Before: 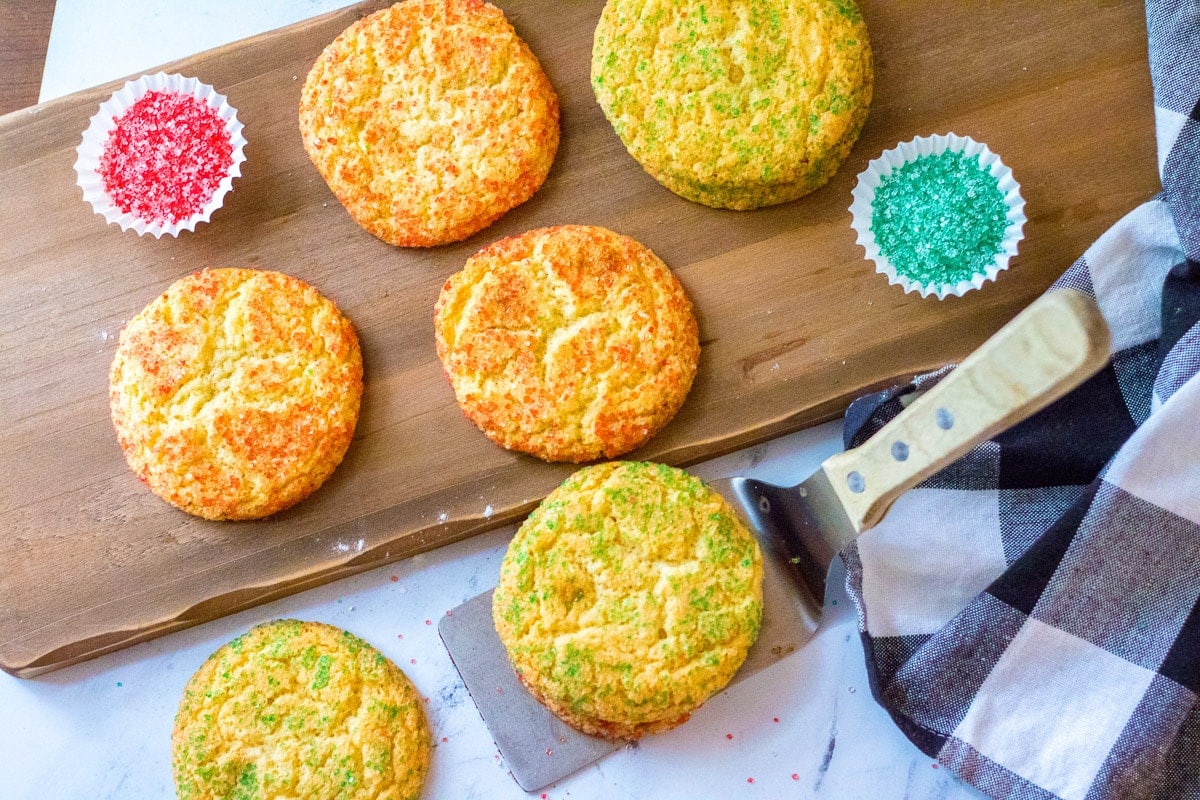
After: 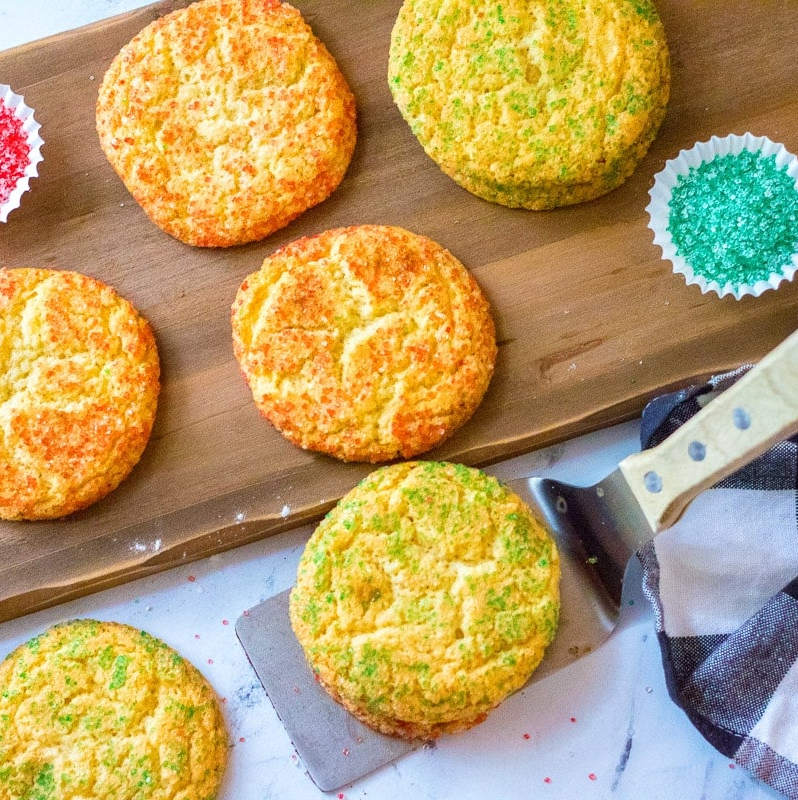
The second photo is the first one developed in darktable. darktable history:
crop: left 16.989%, right 16.489%
tone equalizer: on, module defaults
